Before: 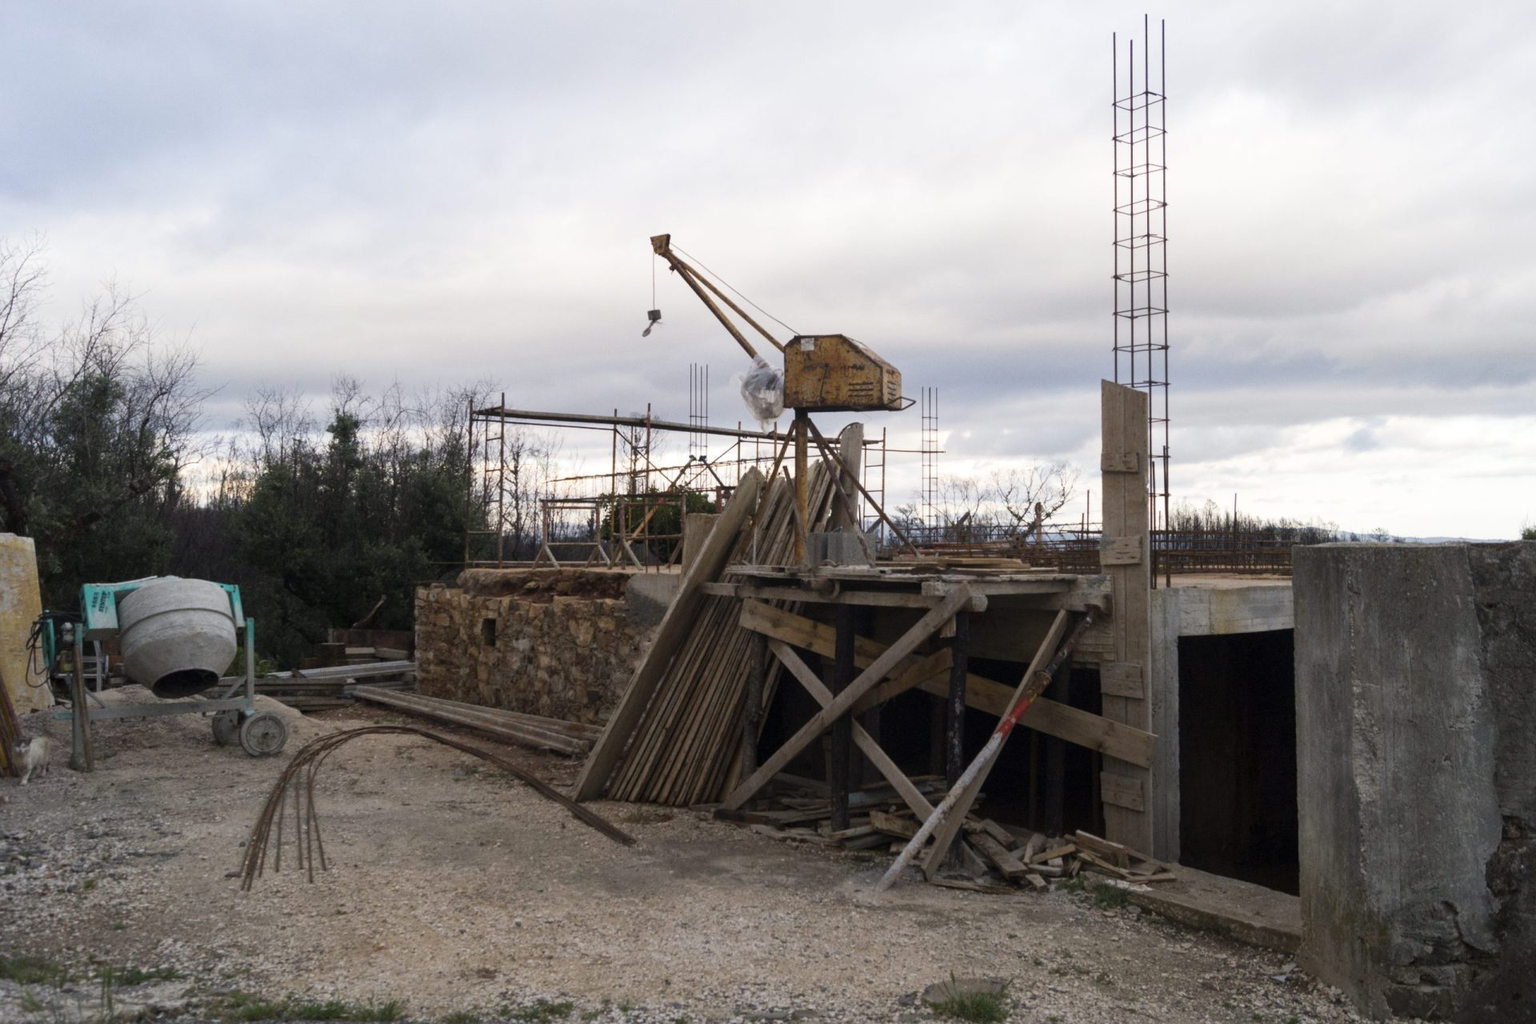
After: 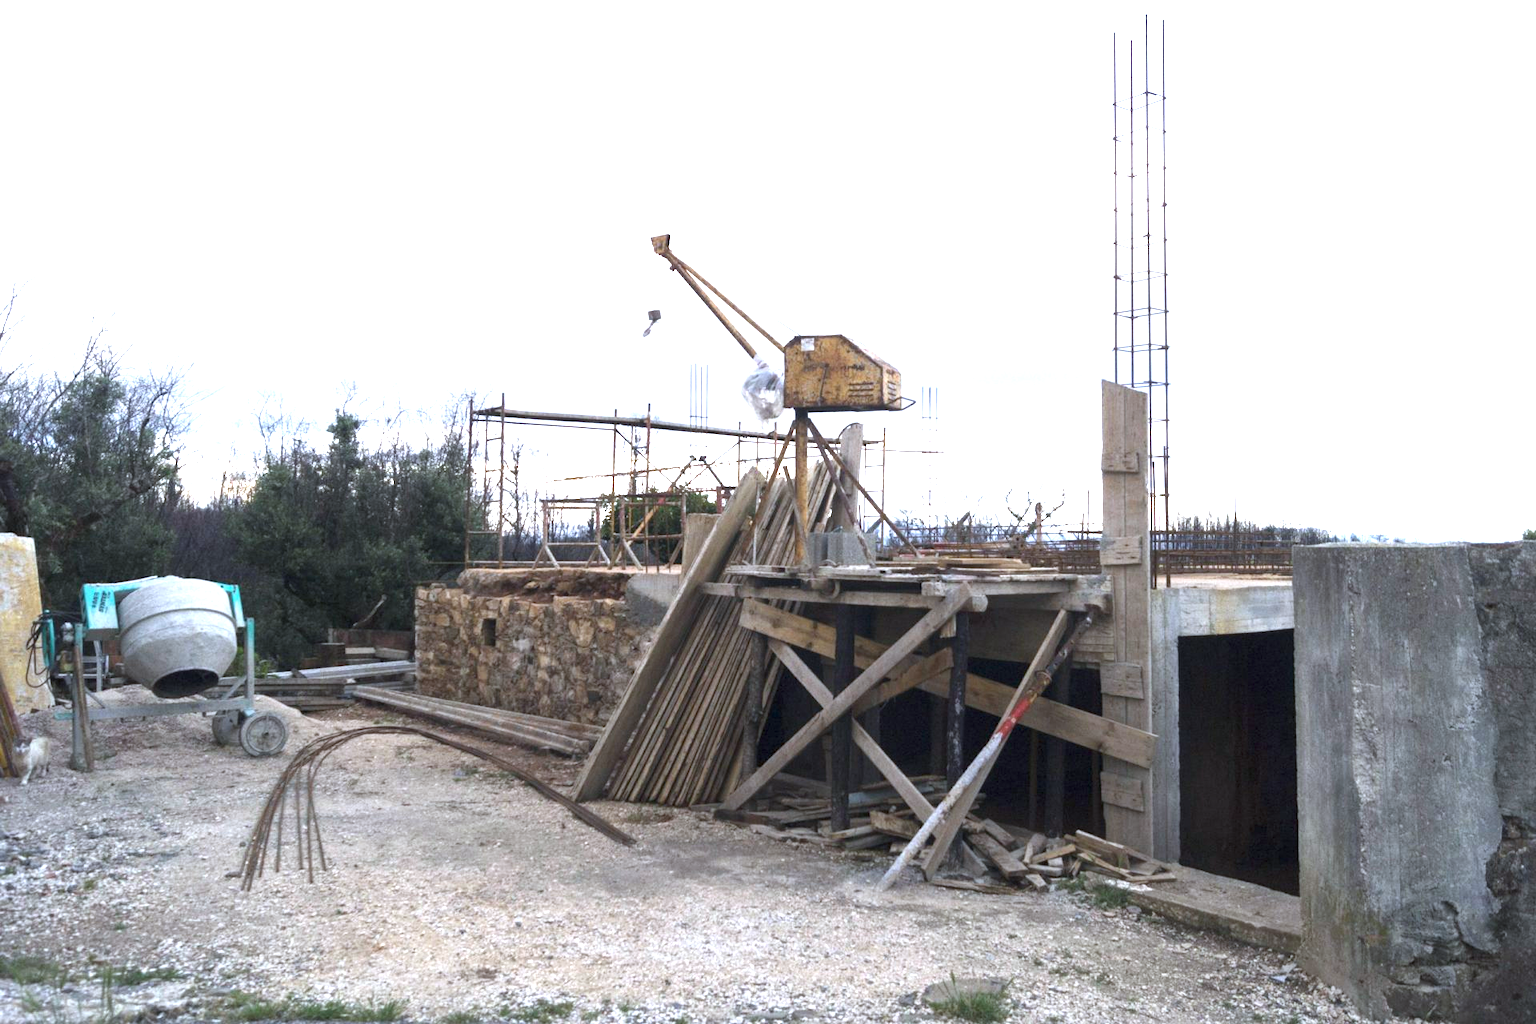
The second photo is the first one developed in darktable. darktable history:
exposure: black level correction 0, exposure 1.598 EV, compensate exposure bias true, compensate highlight preservation false
color calibration: x 0.37, y 0.382, temperature 4316.22 K
